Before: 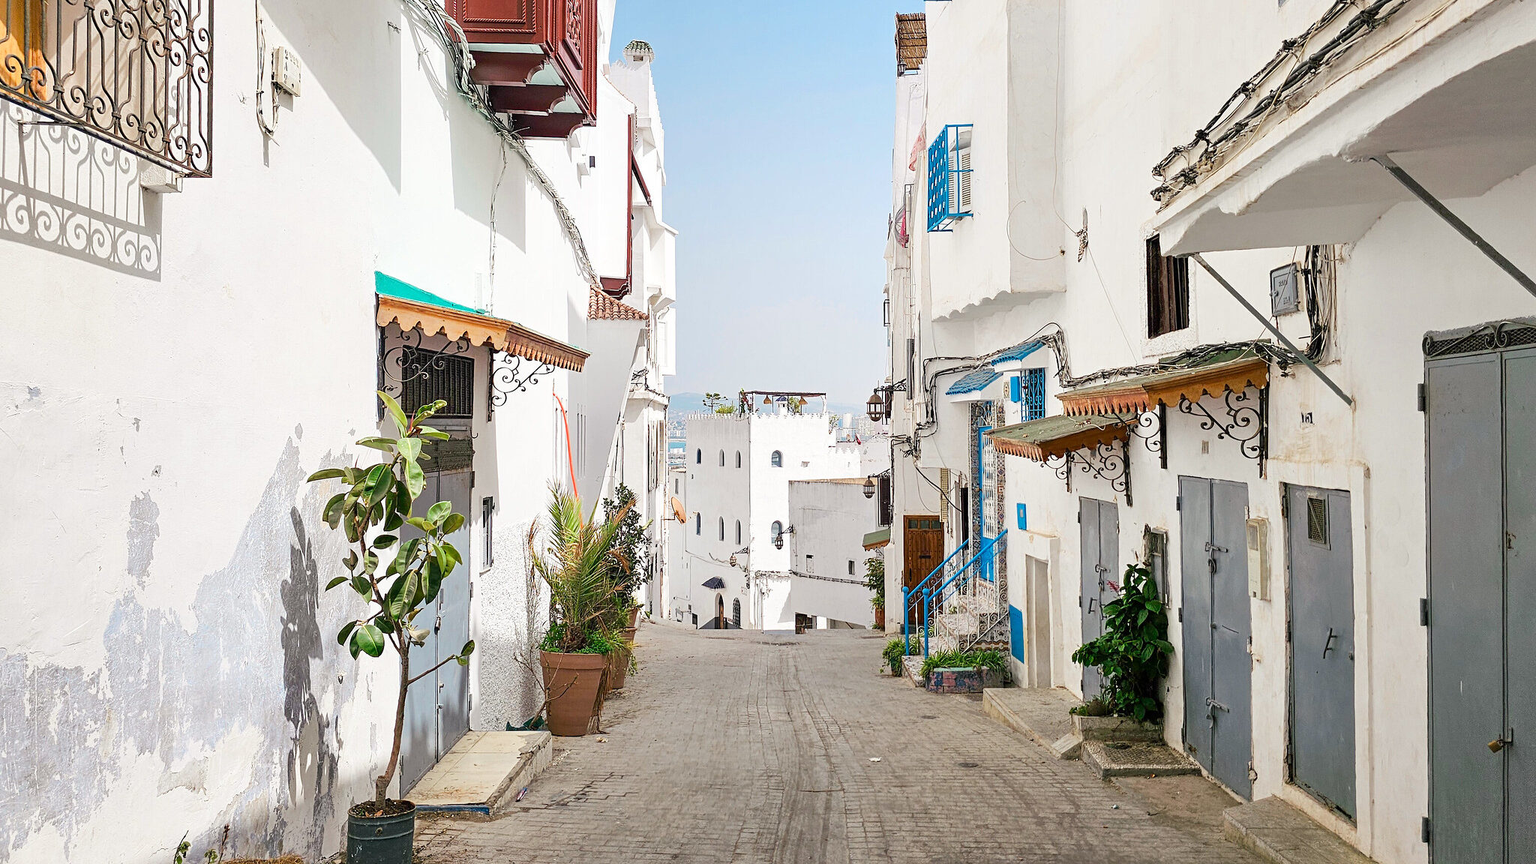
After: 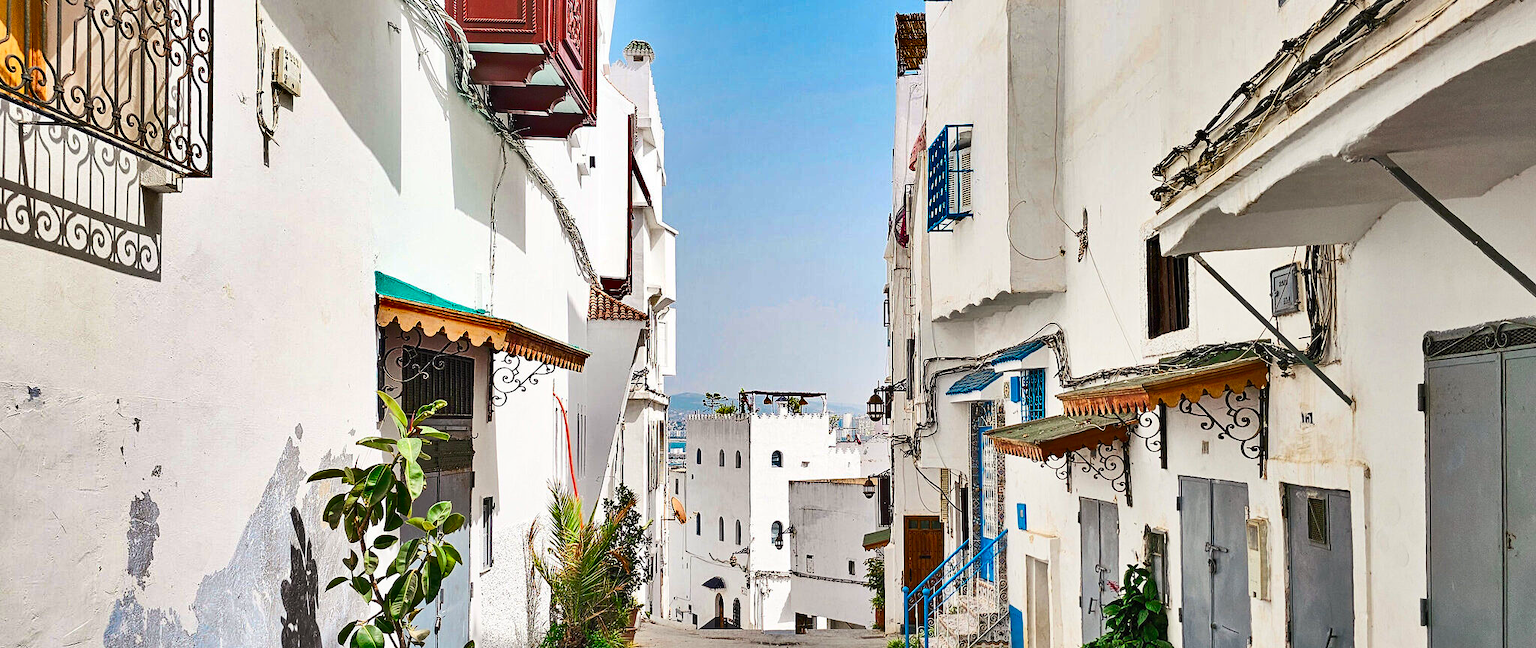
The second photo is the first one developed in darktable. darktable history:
contrast brightness saturation: contrast 0.2, brightness 0.16, saturation 0.22
crop: bottom 24.988%
shadows and highlights: shadows 24.5, highlights -78.15, soften with gaussian
